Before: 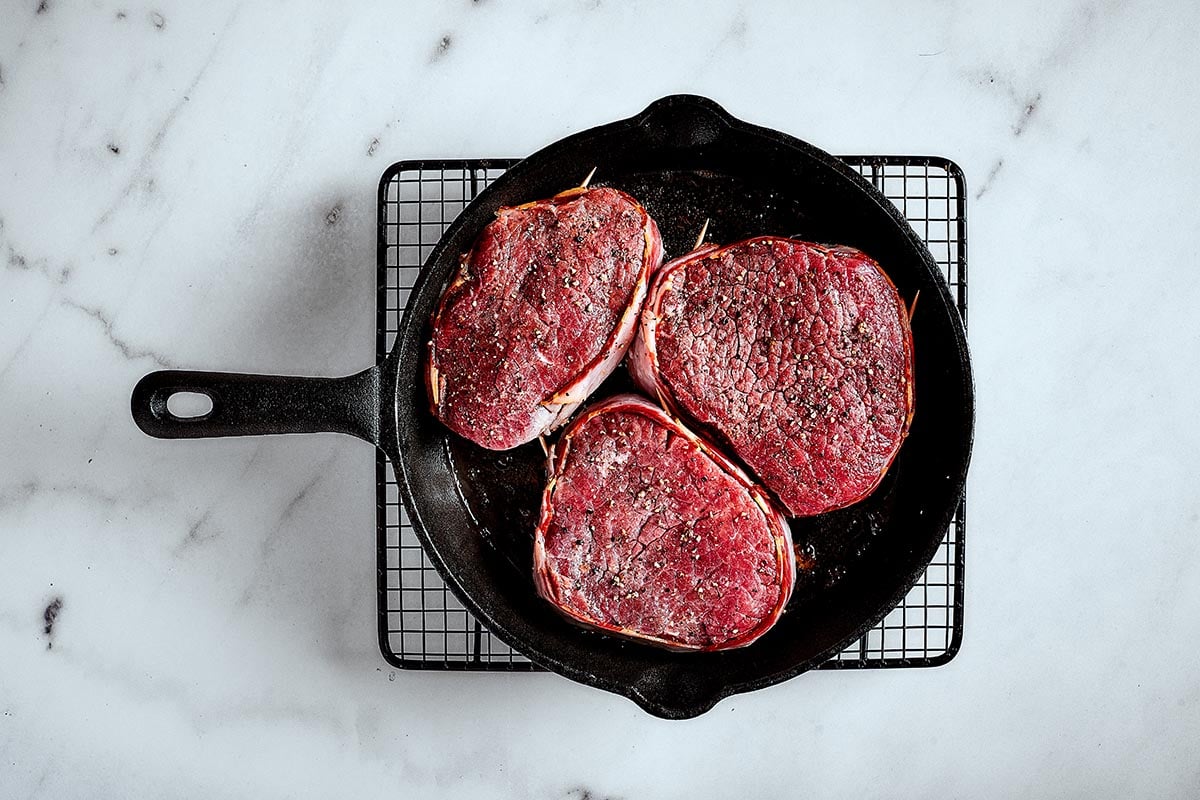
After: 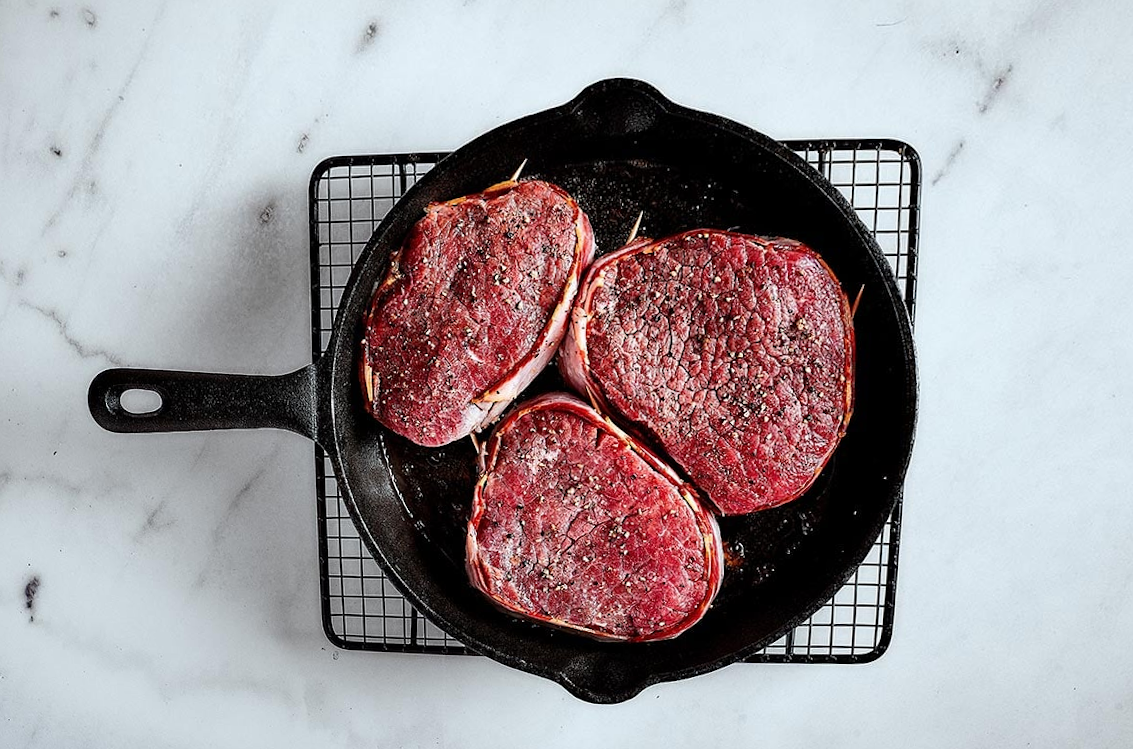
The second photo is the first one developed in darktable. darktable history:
rotate and perspective: rotation 0.062°, lens shift (vertical) 0.115, lens shift (horizontal) -0.133, crop left 0.047, crop right 0.94, crop top 0.061, crop bottom 0.94
